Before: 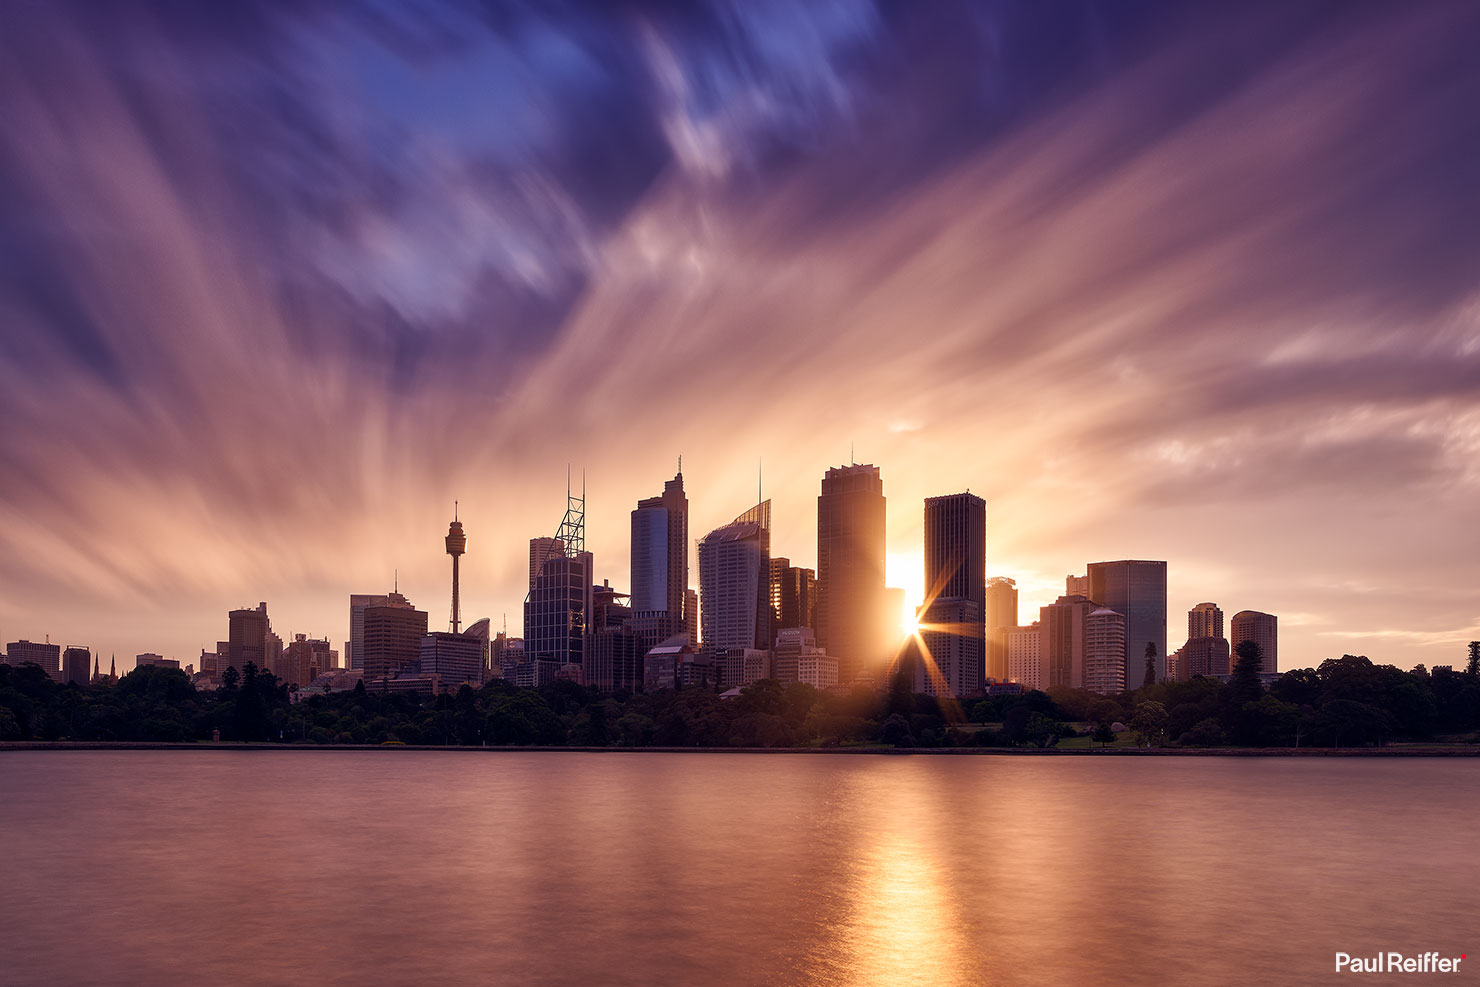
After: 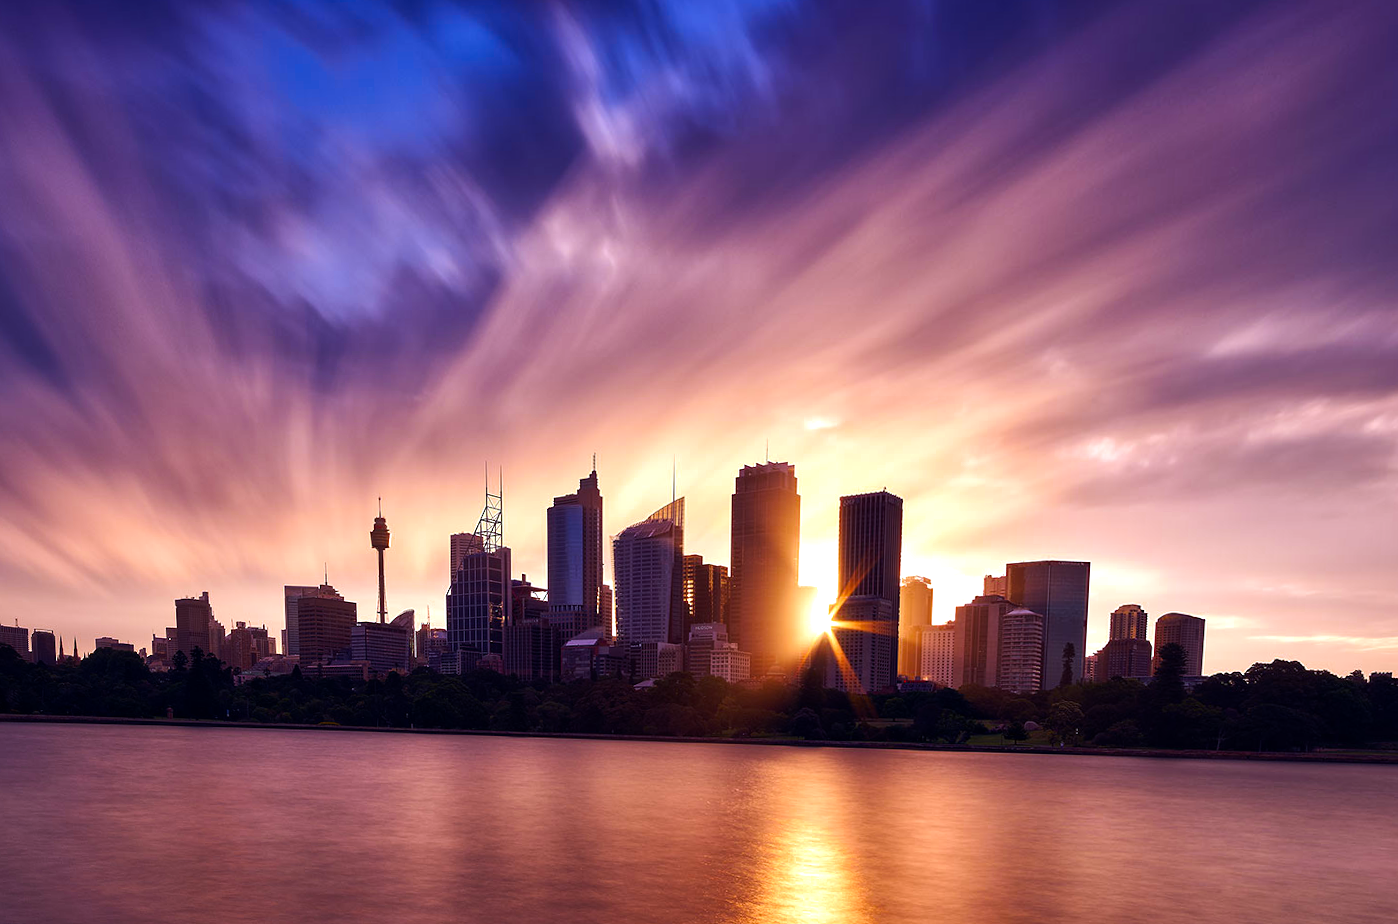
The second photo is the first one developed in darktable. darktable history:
color zones: curves: ch0 [(0, 0.425) (0.143, 0.422) (0.286, 0.42) (0.429, 0.419) (0.571, 0.419) (0.714, 0.42) (0.857, 0.422) (1, 0.425)]; ch1 [(0, 0.666) (0.143, 0.669) (0.286, 0.671) (0.429, 0.67) (0.571, 0.67) (0.714, 0.67) (0.857, 0.67) (1, 0.666)]
tone equalizer: -8 EV -0.75 EV, -7 EV -0.7 EV, -6 EV -0.6 EV, -5 EV -0.4 EV, -3 EV 0.4 EV, -2 EV 0.6 EV, -1 EV 0.7 EV, +0 EV 0.75 EV, edges refinement/feathering 500, mask exposure compensation -1.57 EV, preserve details no
white balance: red 0.954, blue 1.079
rotate and perspective: rotation 0.062°, lens shift (vertical) 0.115, lens shift (horizontal) -0.133, crop left 0.047, crop right 0.94, crop top 0.061, crop bottom 0.94
